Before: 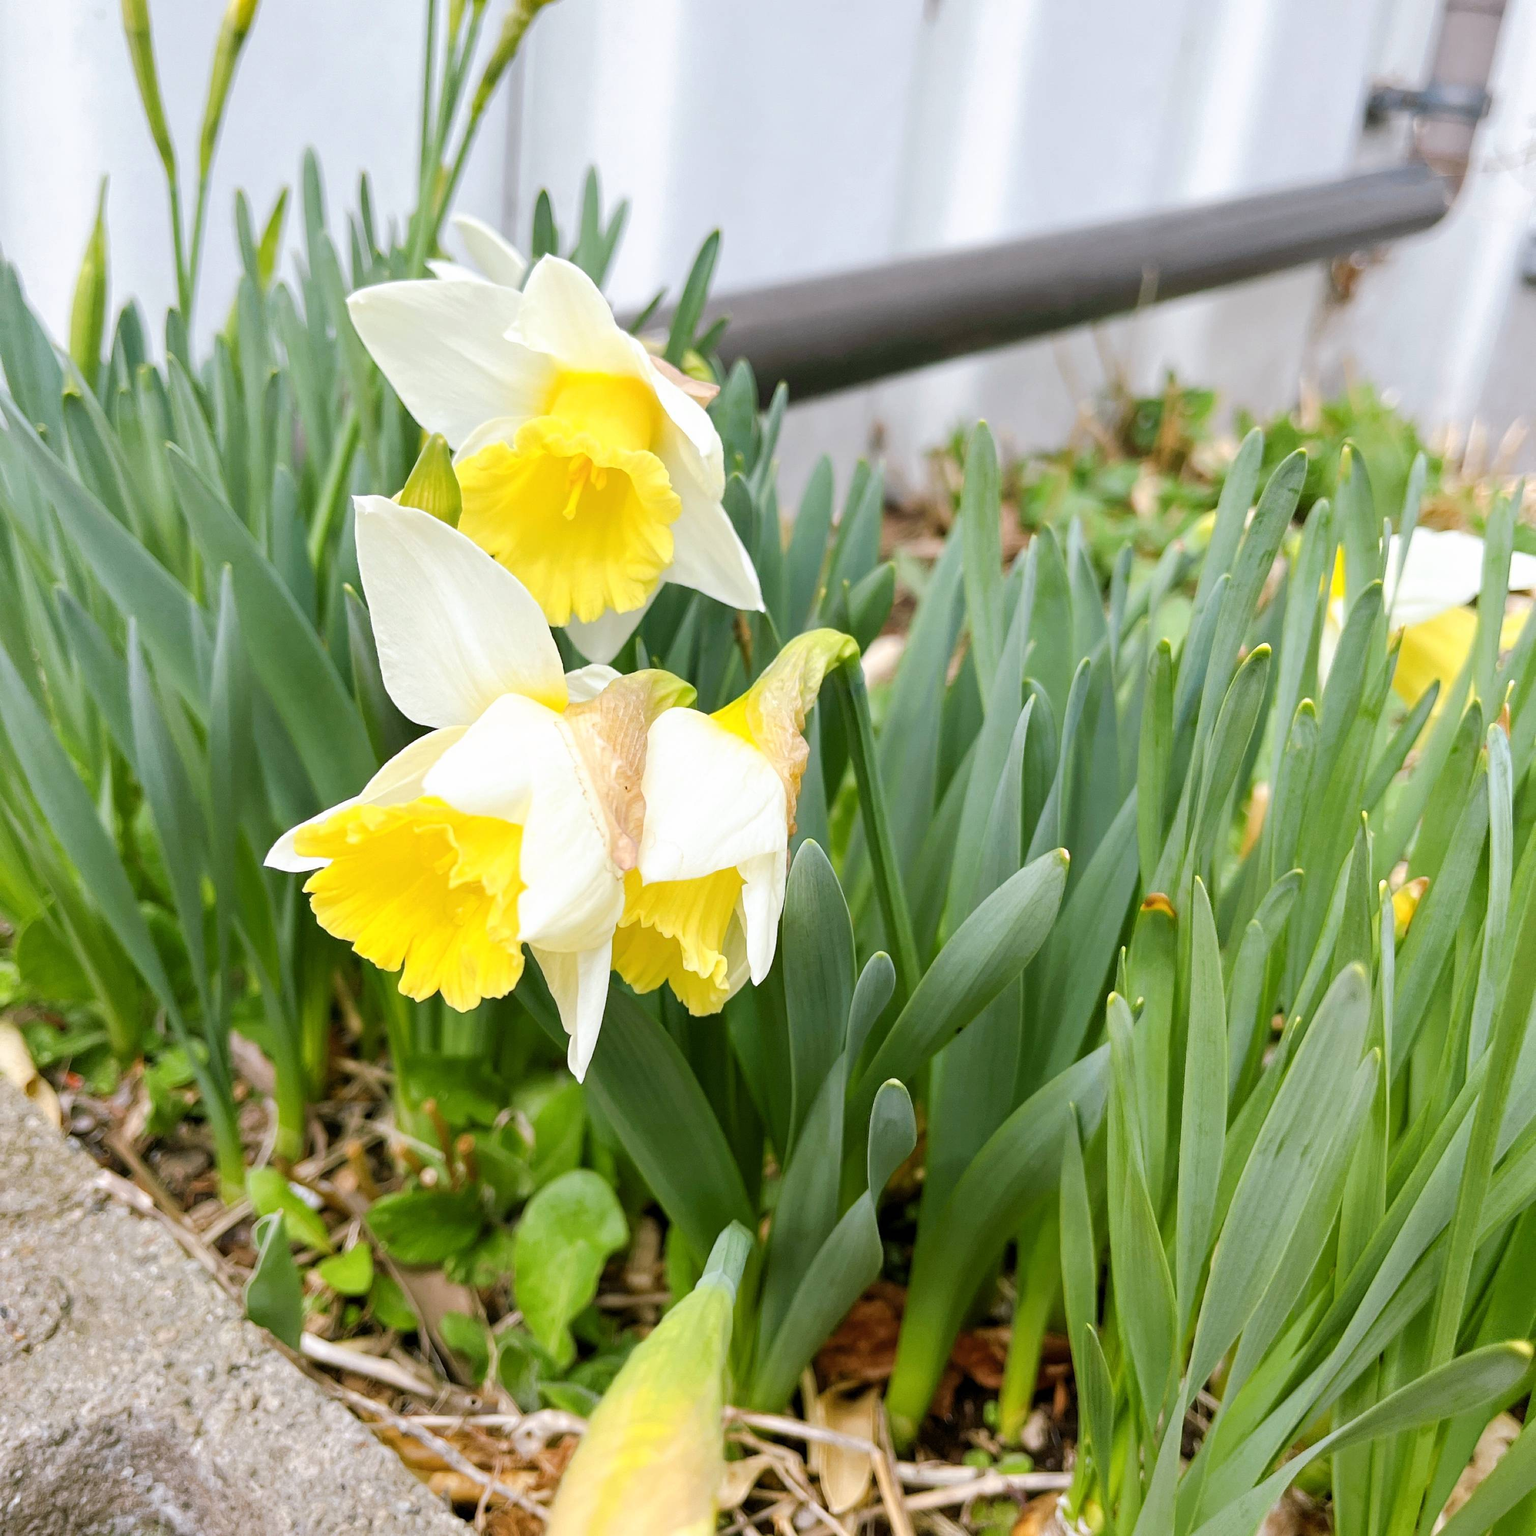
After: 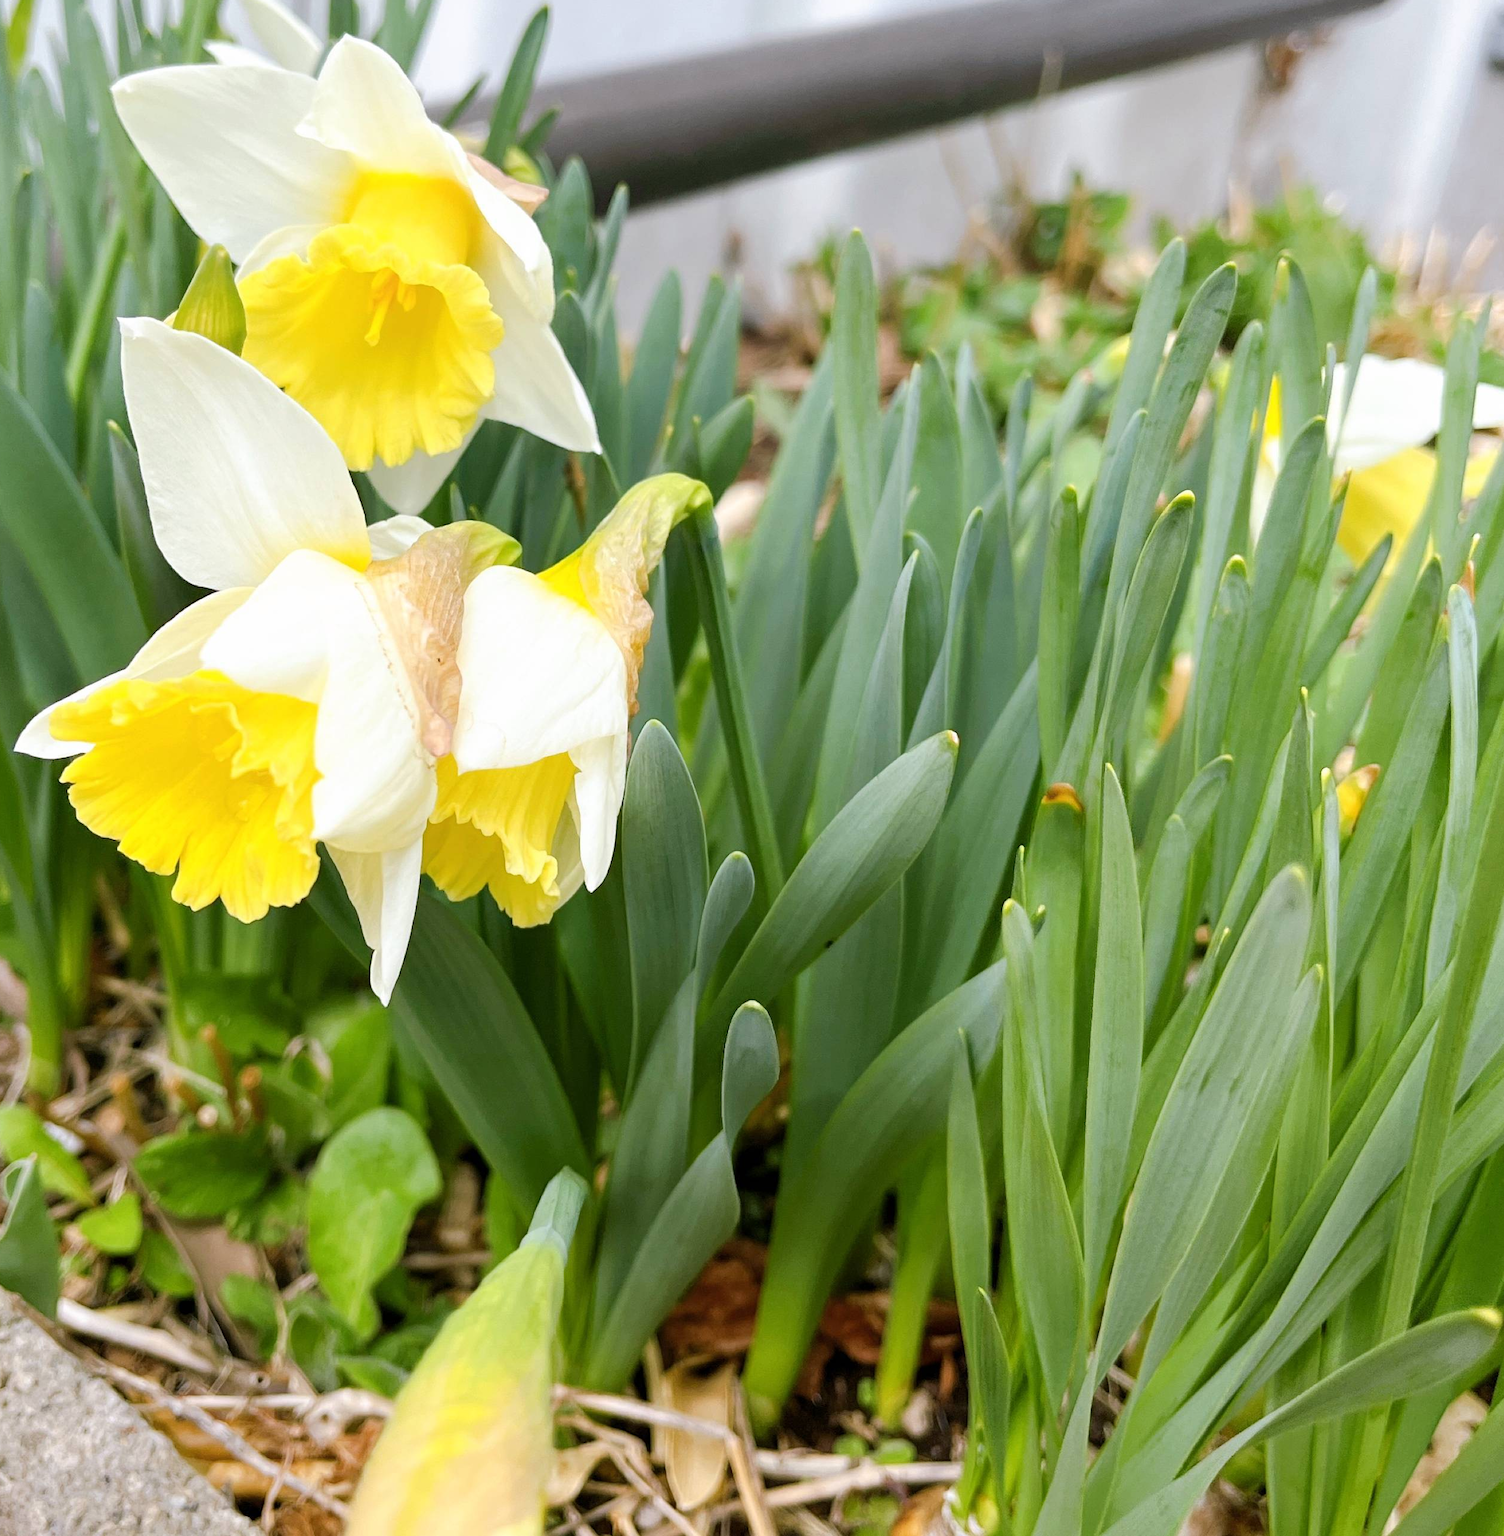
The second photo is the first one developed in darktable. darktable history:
crop: left 16.422%, top 14.658%
